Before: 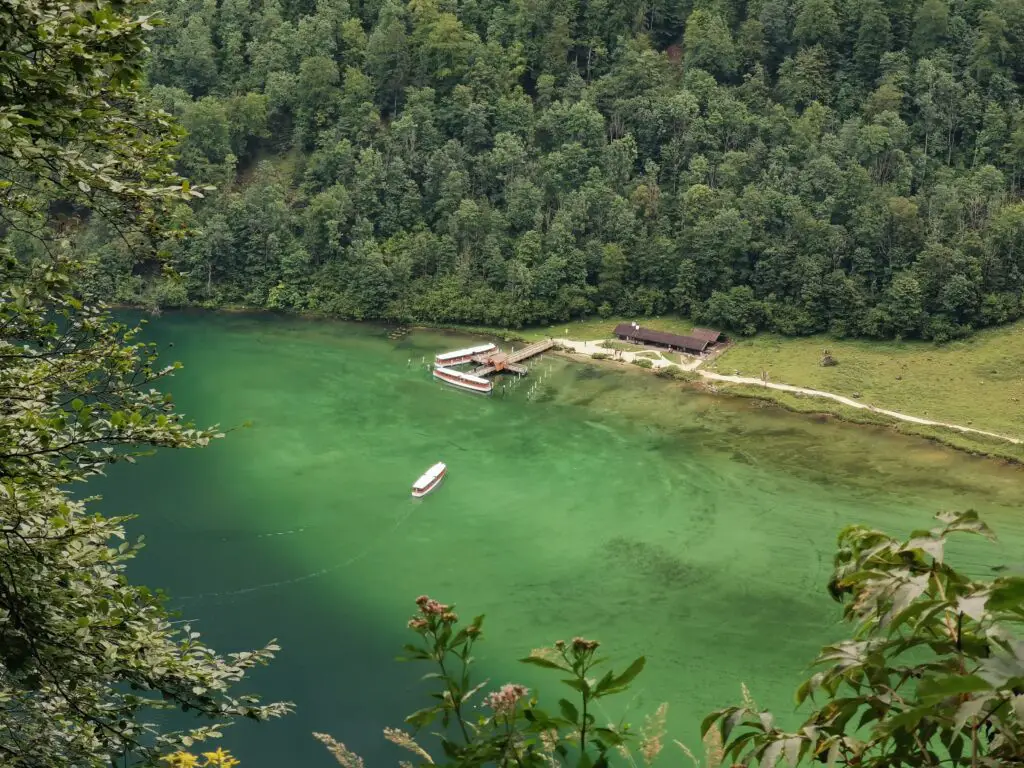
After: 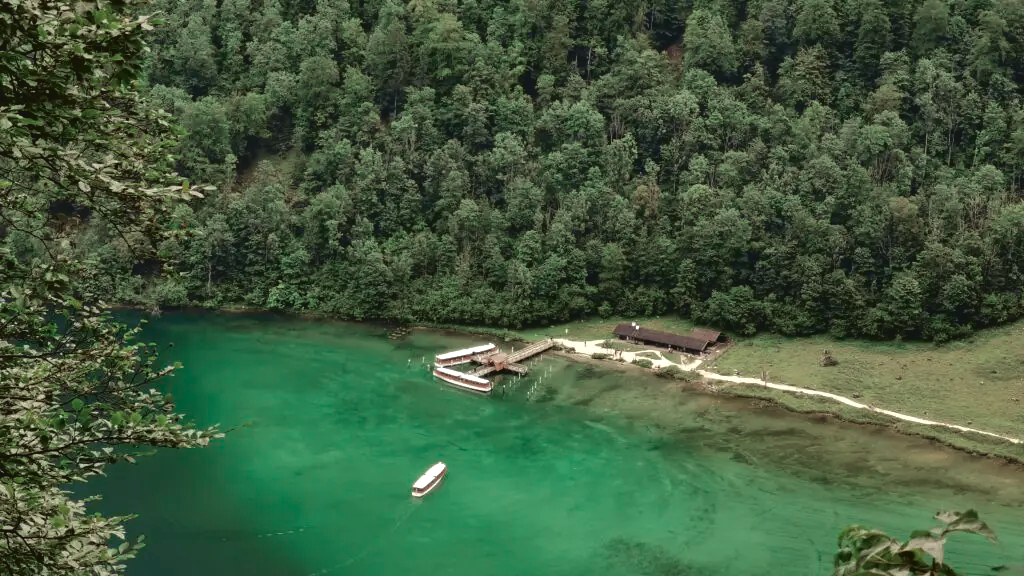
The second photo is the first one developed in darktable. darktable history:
tone equalizer: -8 EV -0.417 EV, -7 EV -0.389 EV, -6 EV -0.333 EV, -5 EV -0.222 EV, -3 EV 0.222 EV, -2 EV 0.333 EV, -1 EV 0.389 EV, +0 EV 0.417 EV, edges refinement/feathering 500, mask exposure compensation -1.57 EV, preserve details no
tone curve: curves: ch0 [(0, 0.039) (0.104, 0.094) (0.285, 0.301) (0.689, 0.764) (0.89, 0.926) (0.994, 0.971)]; ch1 [(0, 0) (0.337, 0.249) (0.437, 0.411) (0.485, 0.487) (0.515, 0.514) (0.566, 0.563) (0.641, 0.655) (1, 1)]; ch2 [(0, 0) (0.314, 0.301) (0.421, 0.411) (0.502, 0.505) (0.528, 0.54) (0.557, 0.555) (0.612, 0.583) (0.722, 0.67) (1, 1)], color space Lab, independent channels, preserve colors none
crop: bottom 24.988%
shadows and highlights: shadows 43.71, white point adjustment -1.46, soften with gaussian
base curve: curves: ch0 [(0, 0) (0.826, 0.587) (1, 1)]
